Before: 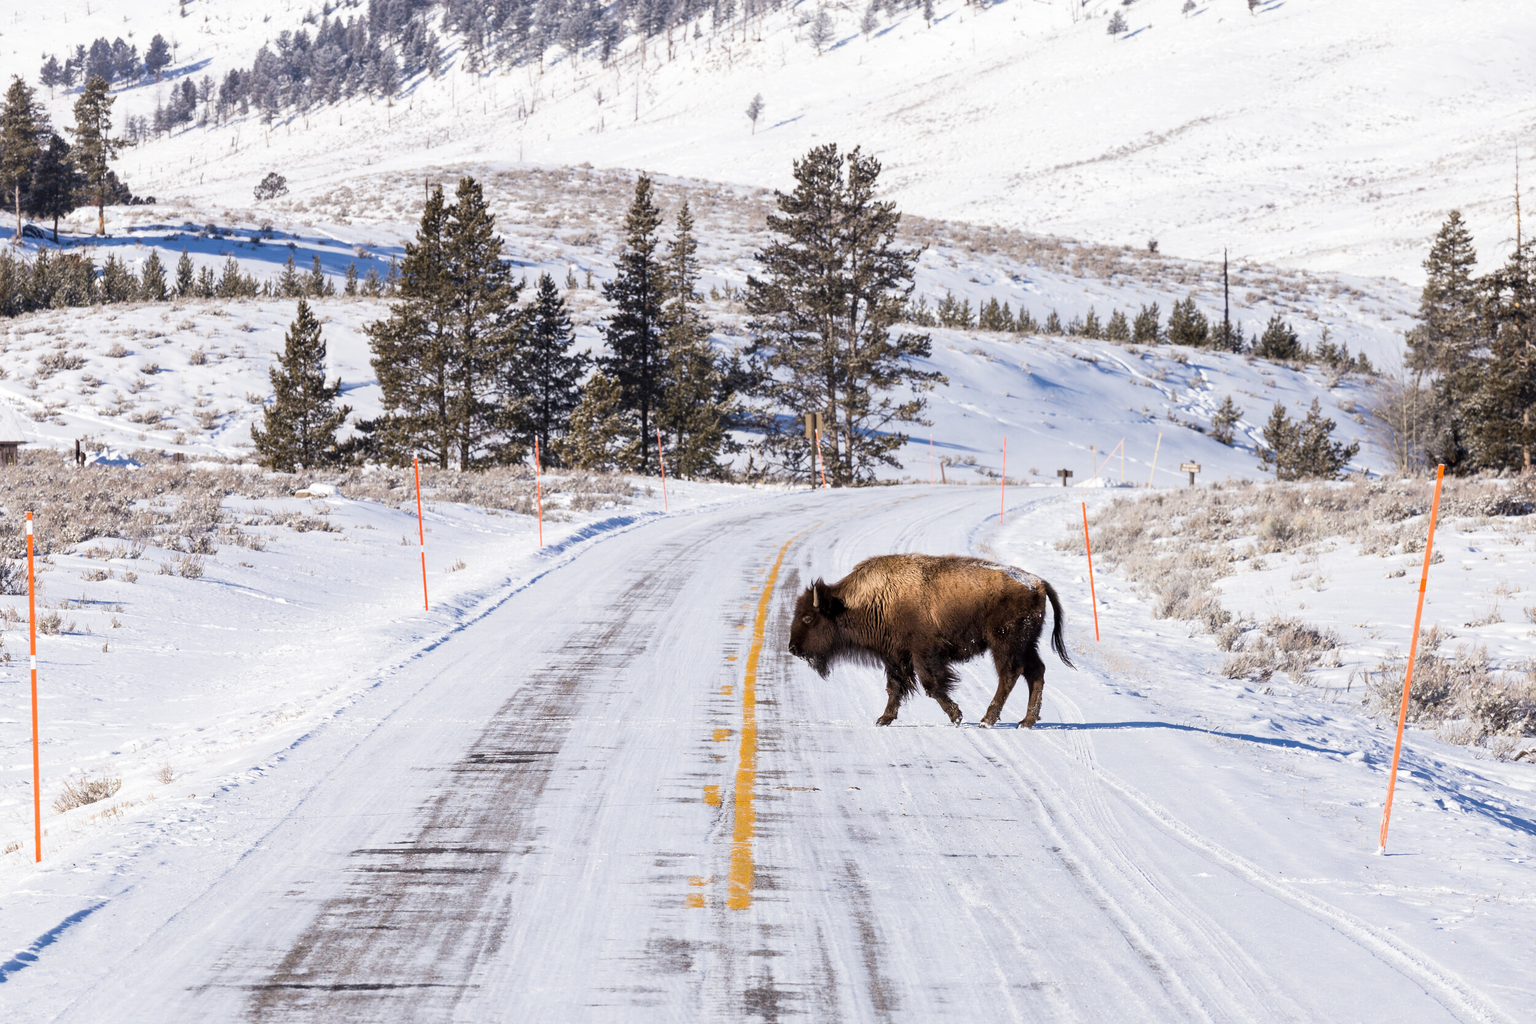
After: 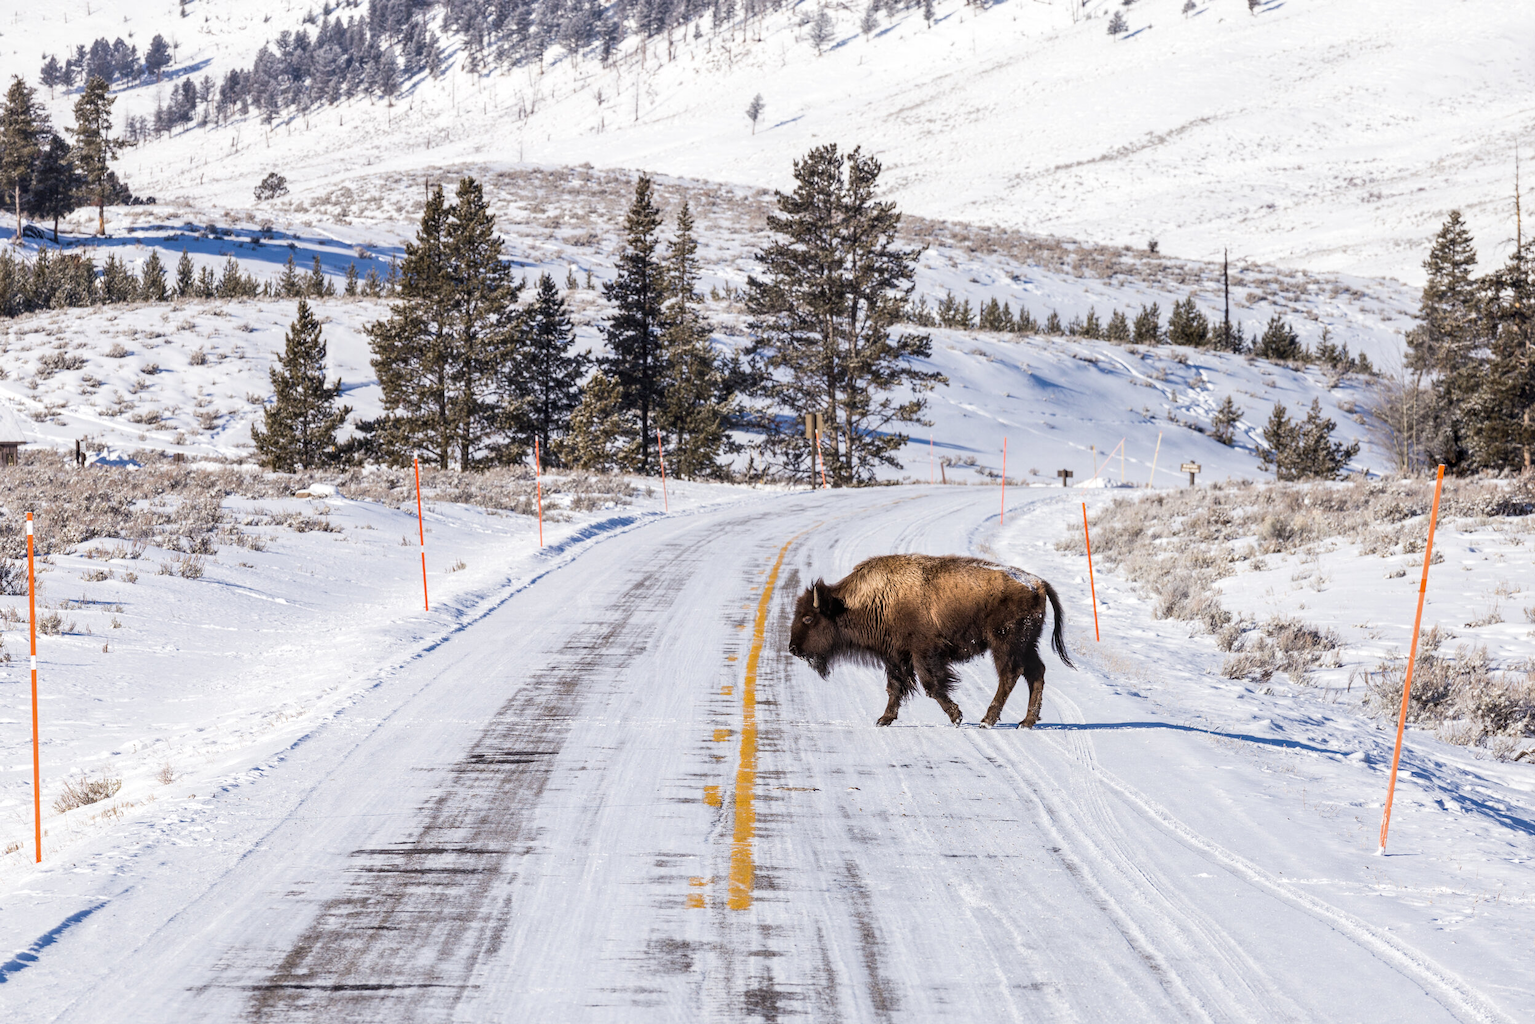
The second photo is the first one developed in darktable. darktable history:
exposure: exposure -0.028 EV, compensate highlight preservation false
local contrast: on, module defaults
